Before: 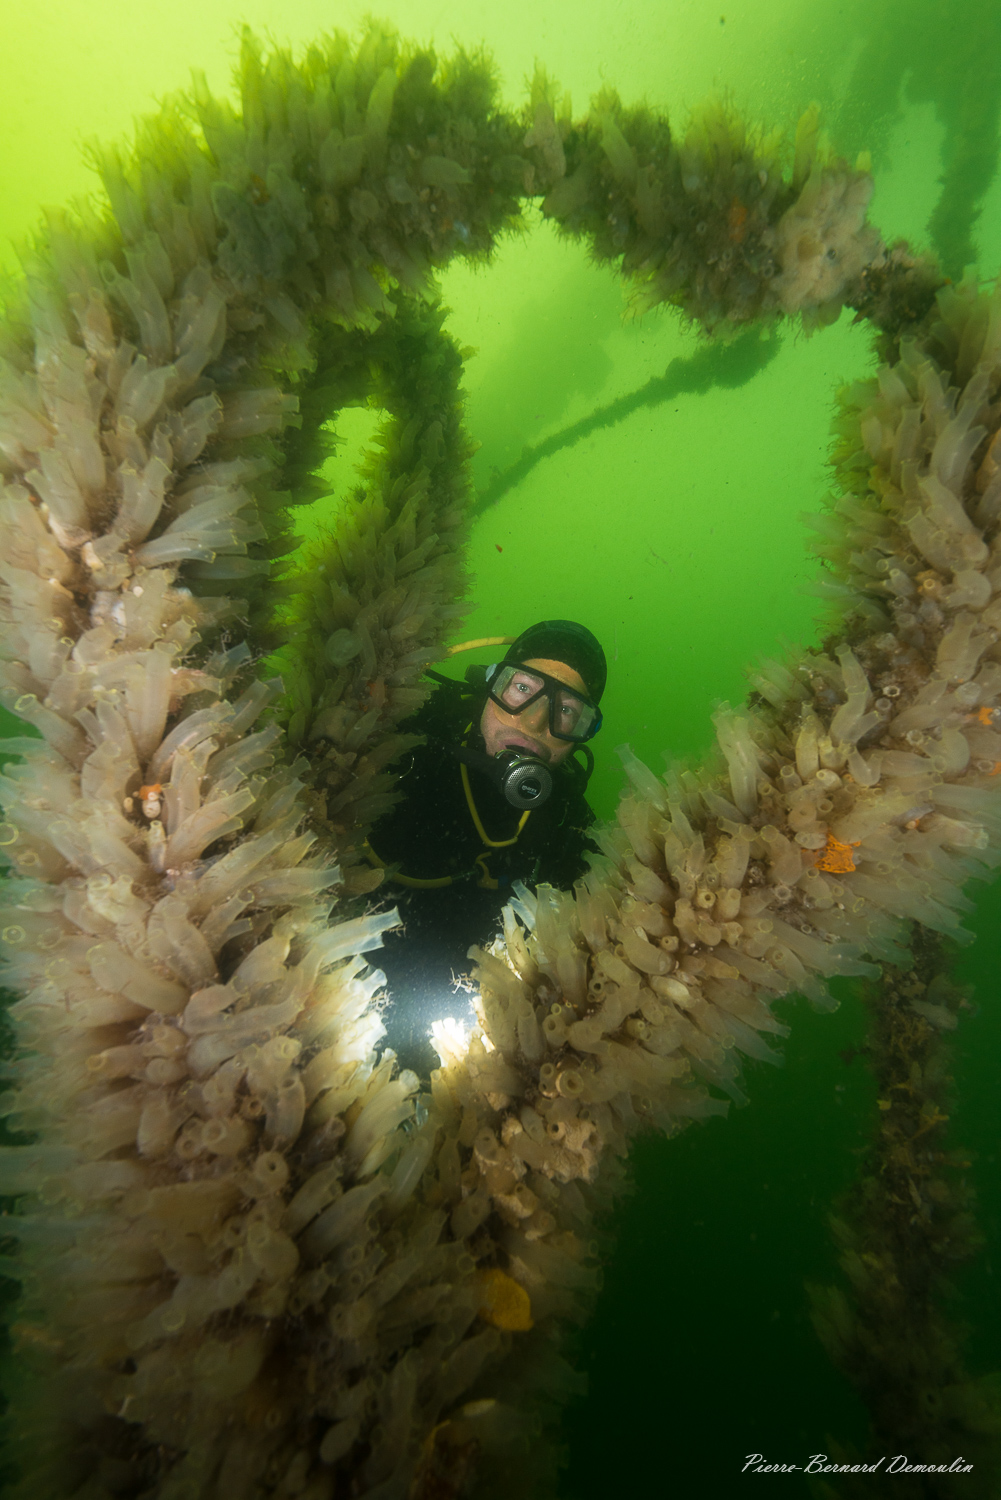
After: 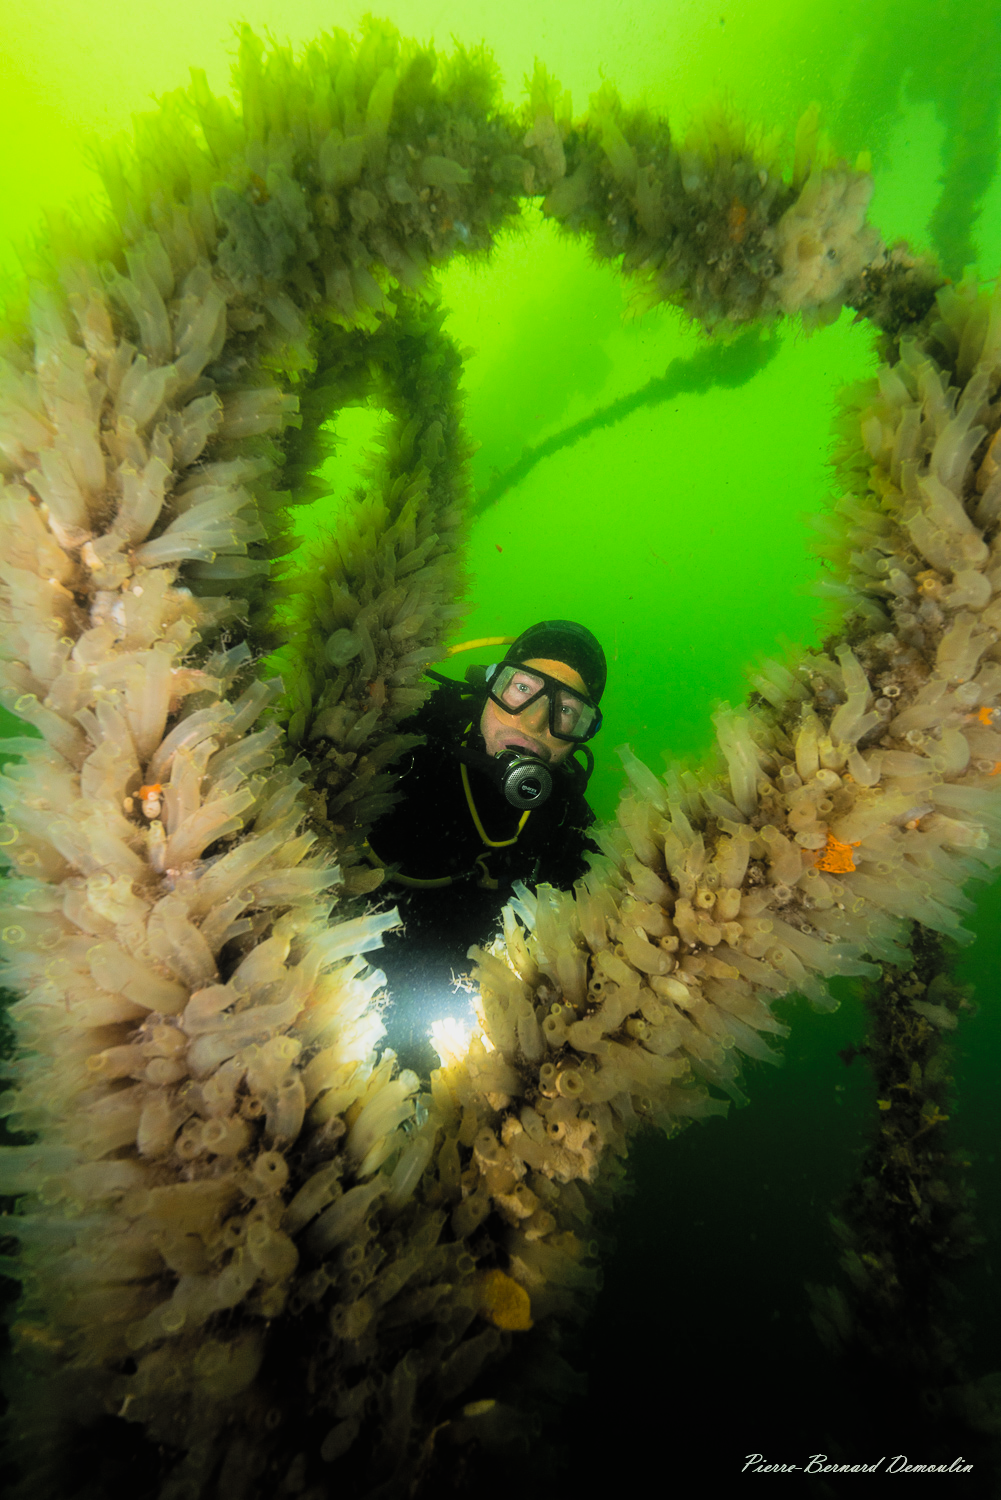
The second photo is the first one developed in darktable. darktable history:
contrast brightness saturation: contrast 0.067, brightness 0.173, saturation 0.411
exposure: compensate exposure bias true, compensate highlight preservation false
filmic rgb: black relative exposure -5.09 EV, white relative exposure 3.5 EV, hardness 3.17, contrast 1.198, highlights saturation mix -28.93%
